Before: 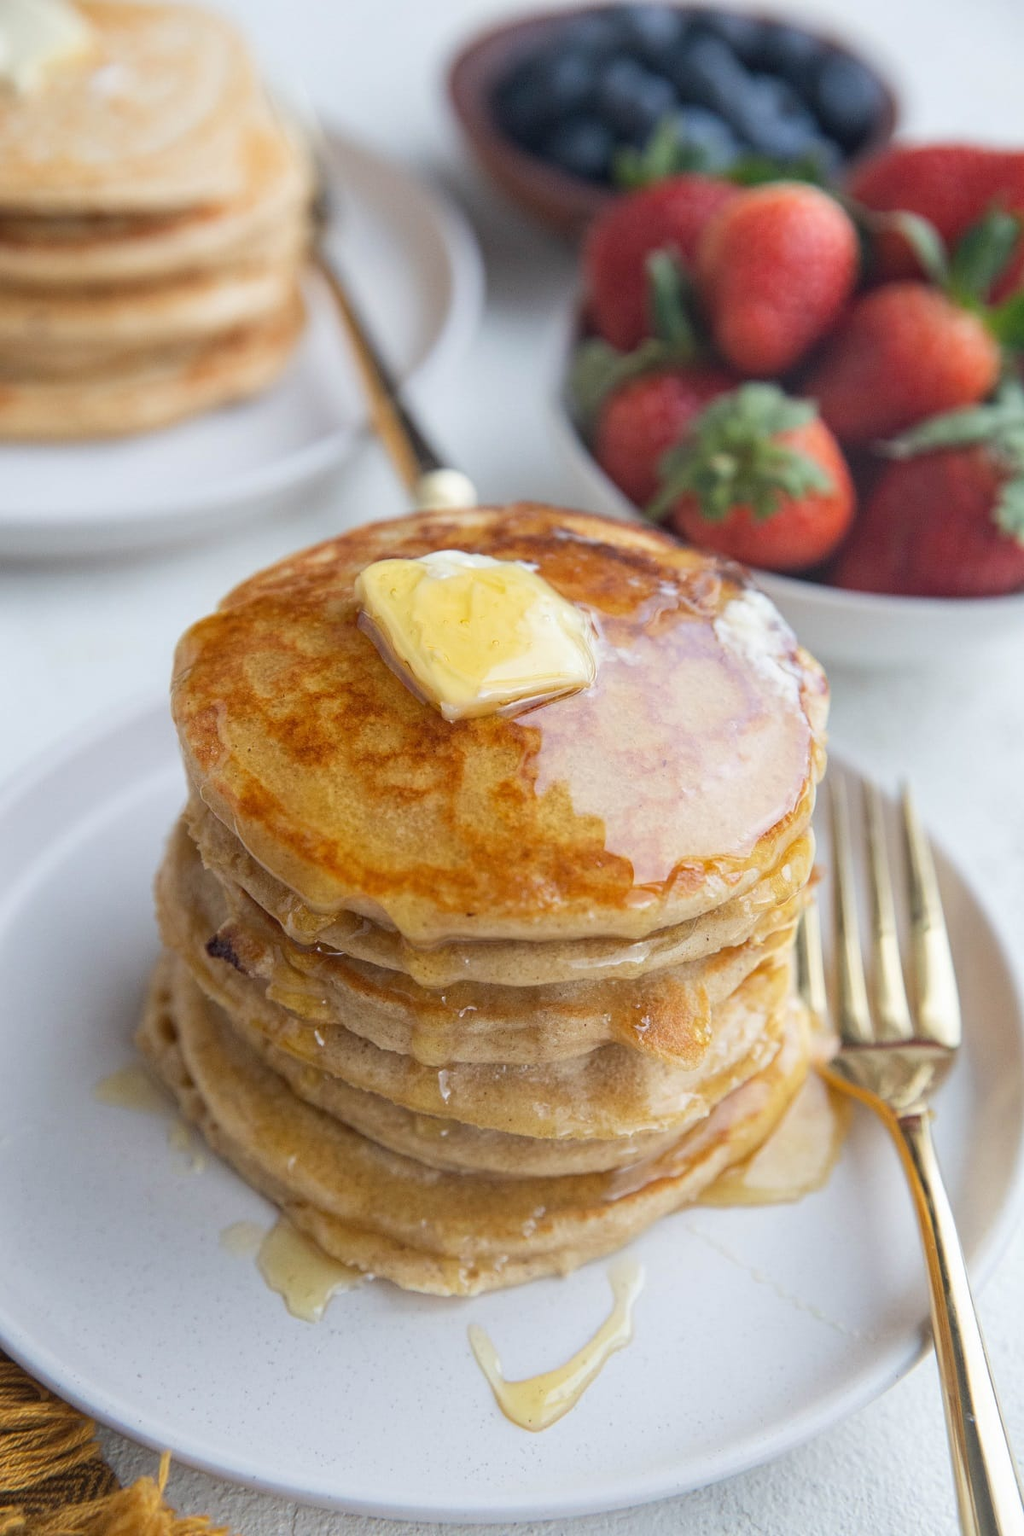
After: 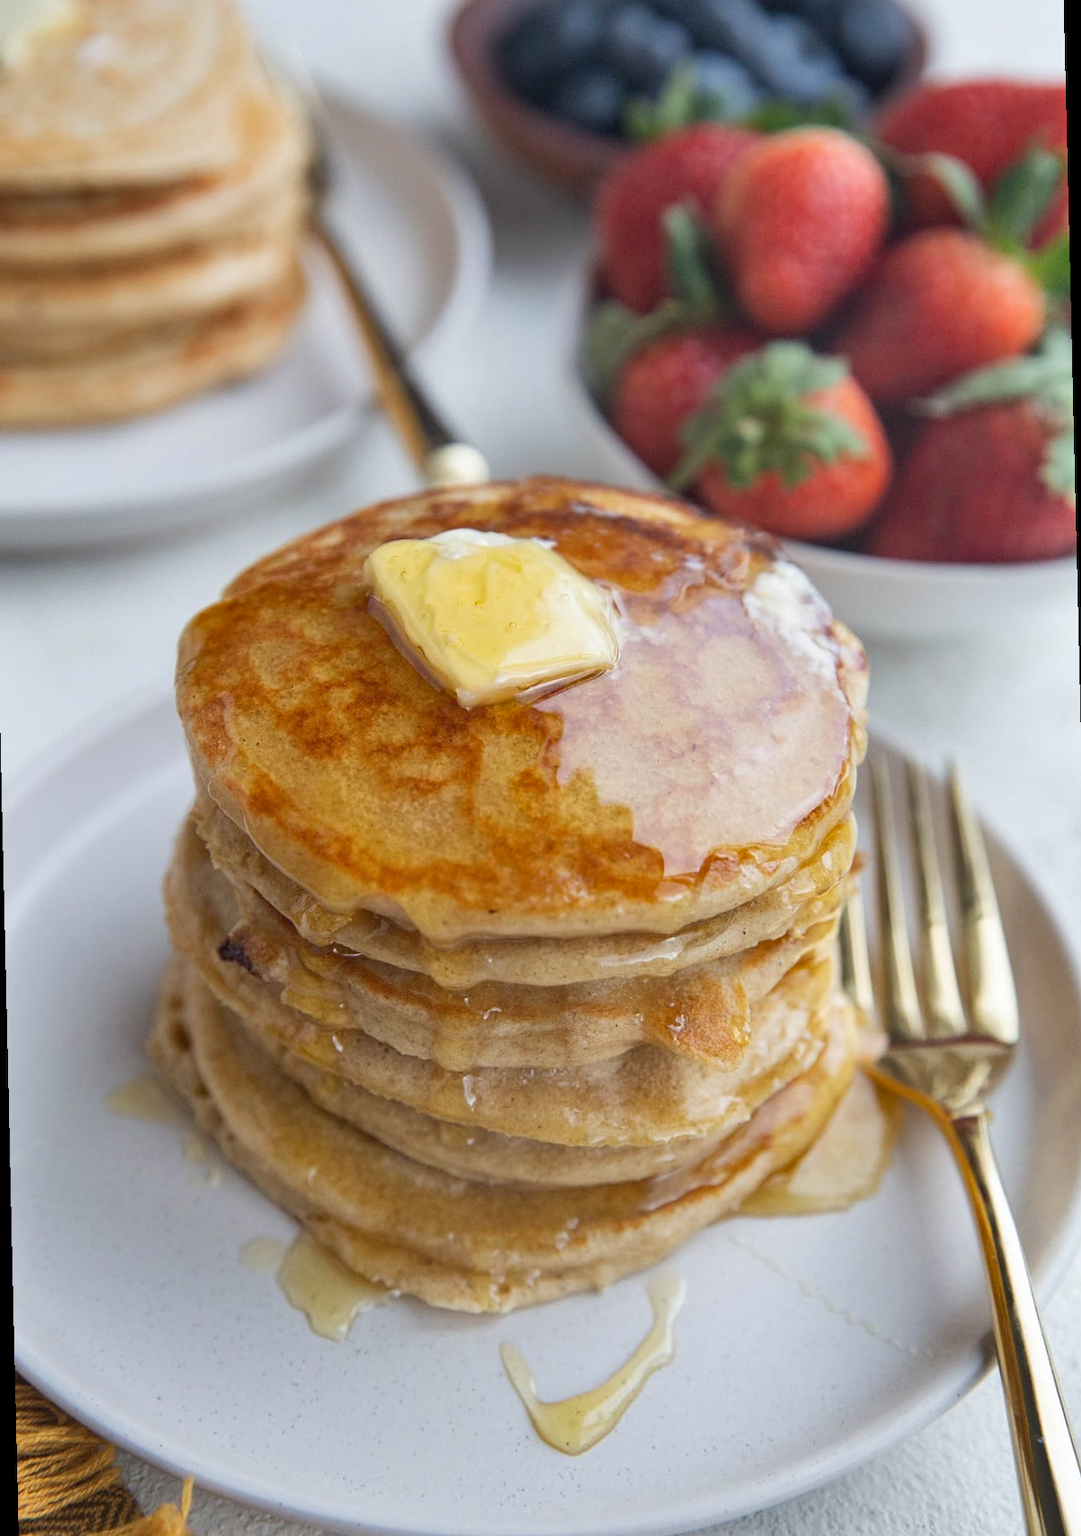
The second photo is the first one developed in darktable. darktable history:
shadows and highlights: low approximation 0.01, soften with gaussian
white balance: emerald 1
rotate and perspective: rotation -1.32°, lens shift (horizontal) -0.031, crop left 0.015, crop right 0.985, crop top 0.047, crop bottom 0.982
